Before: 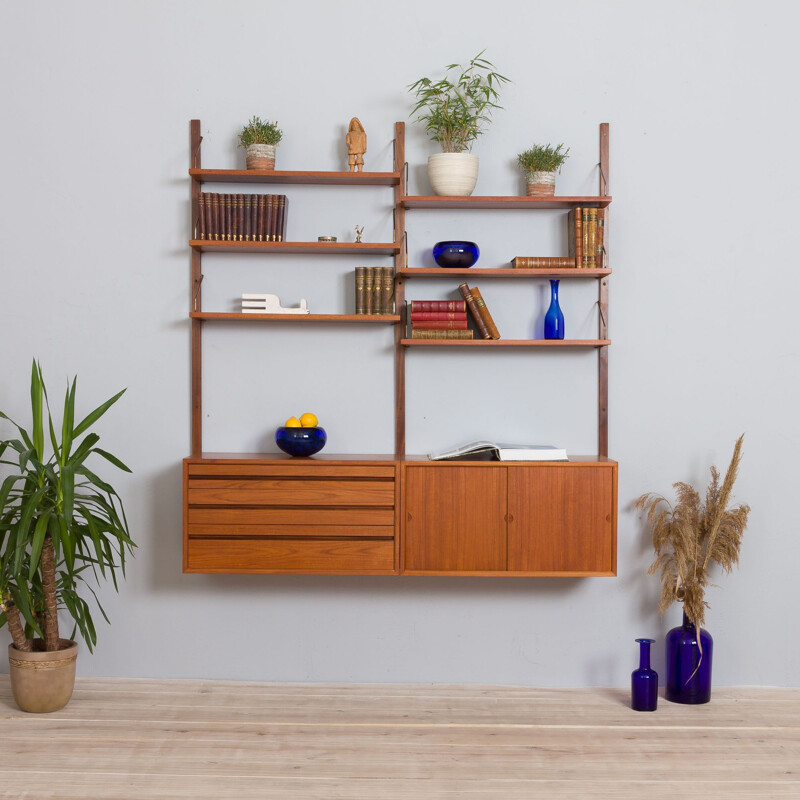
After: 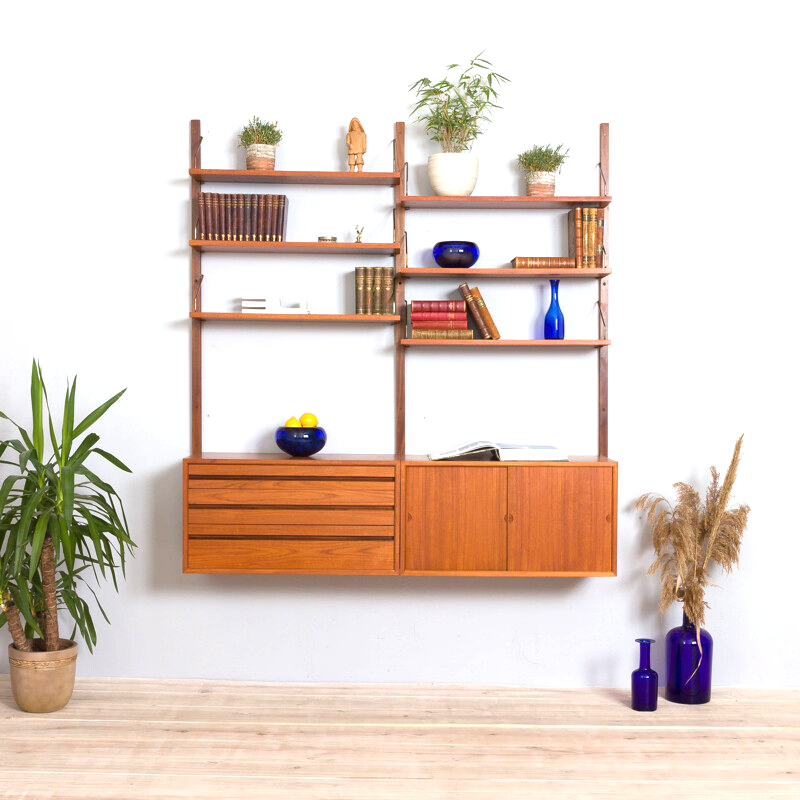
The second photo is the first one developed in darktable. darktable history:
exposure: black level correction 0, exposure 0.856 EV, compensate highlight preservation false
